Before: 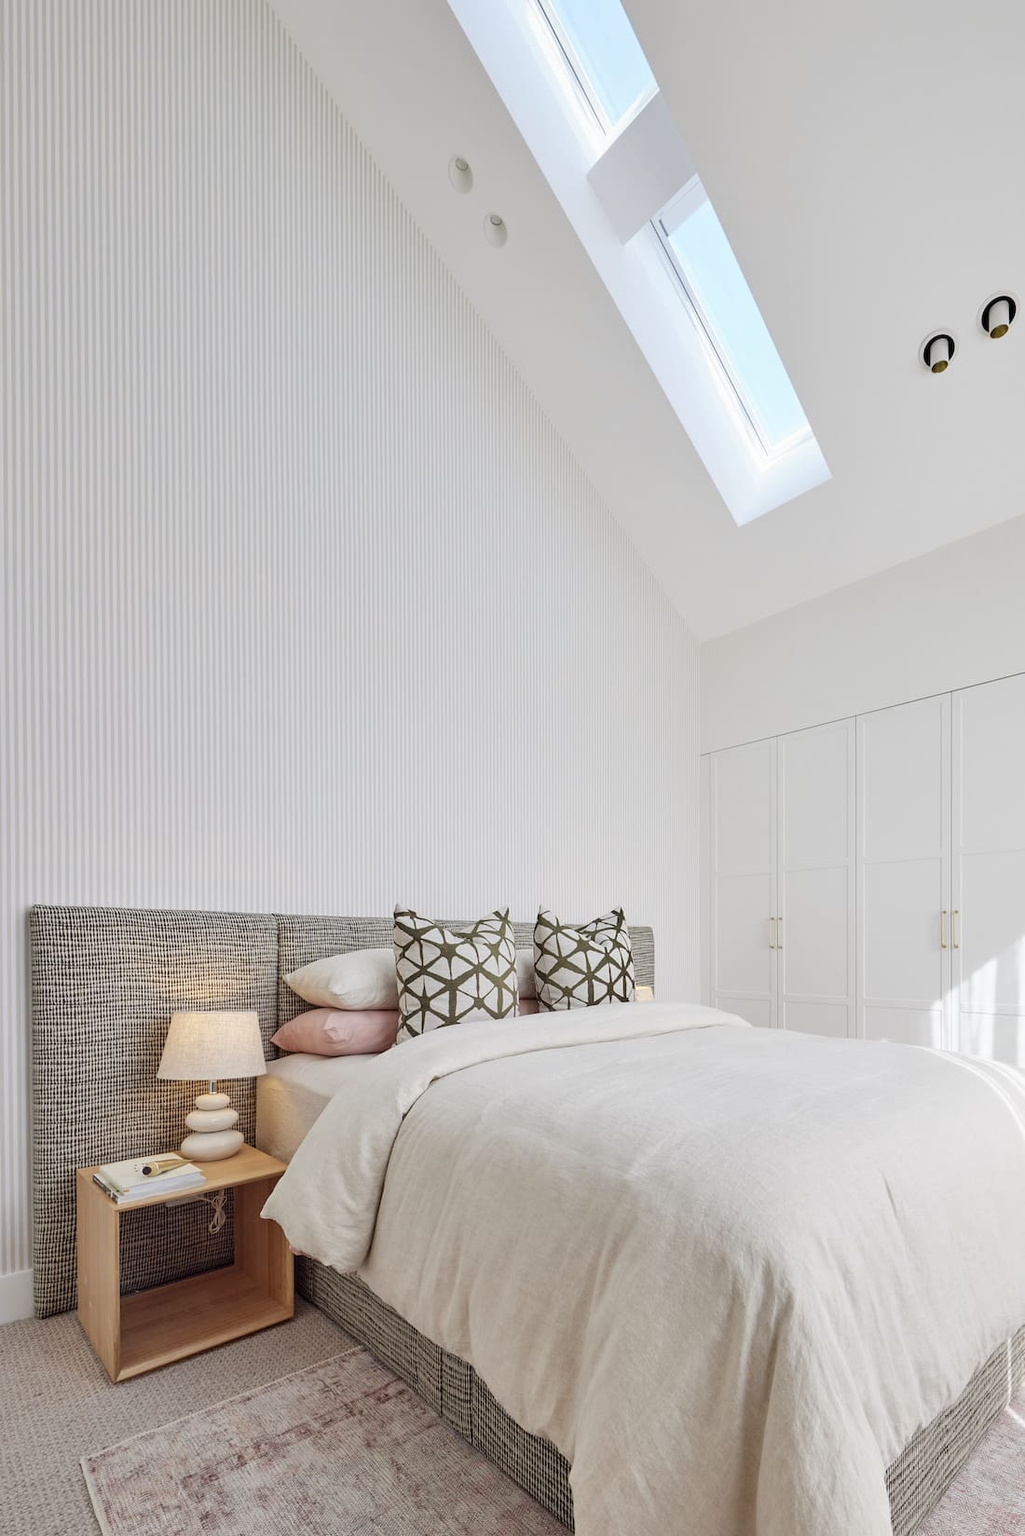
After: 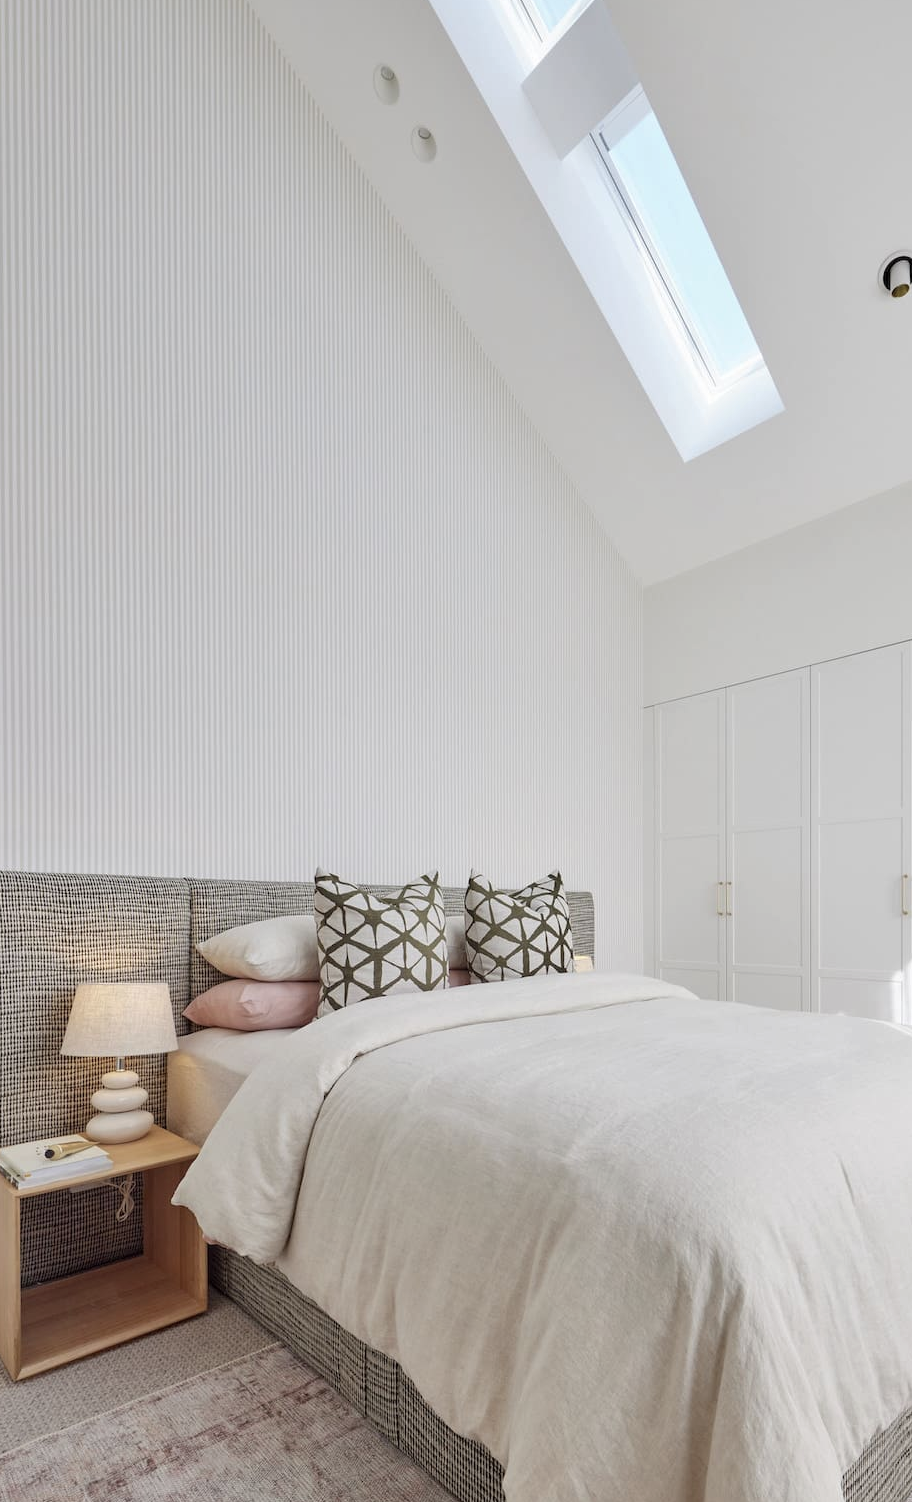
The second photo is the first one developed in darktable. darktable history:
crop: left 9.832%, top 6.303%, right 7.216%, bottom 2.568%
contrast brightness saturation: saturation -0.086
shadows and highlights: shadows 24.87, highlights -25.05
